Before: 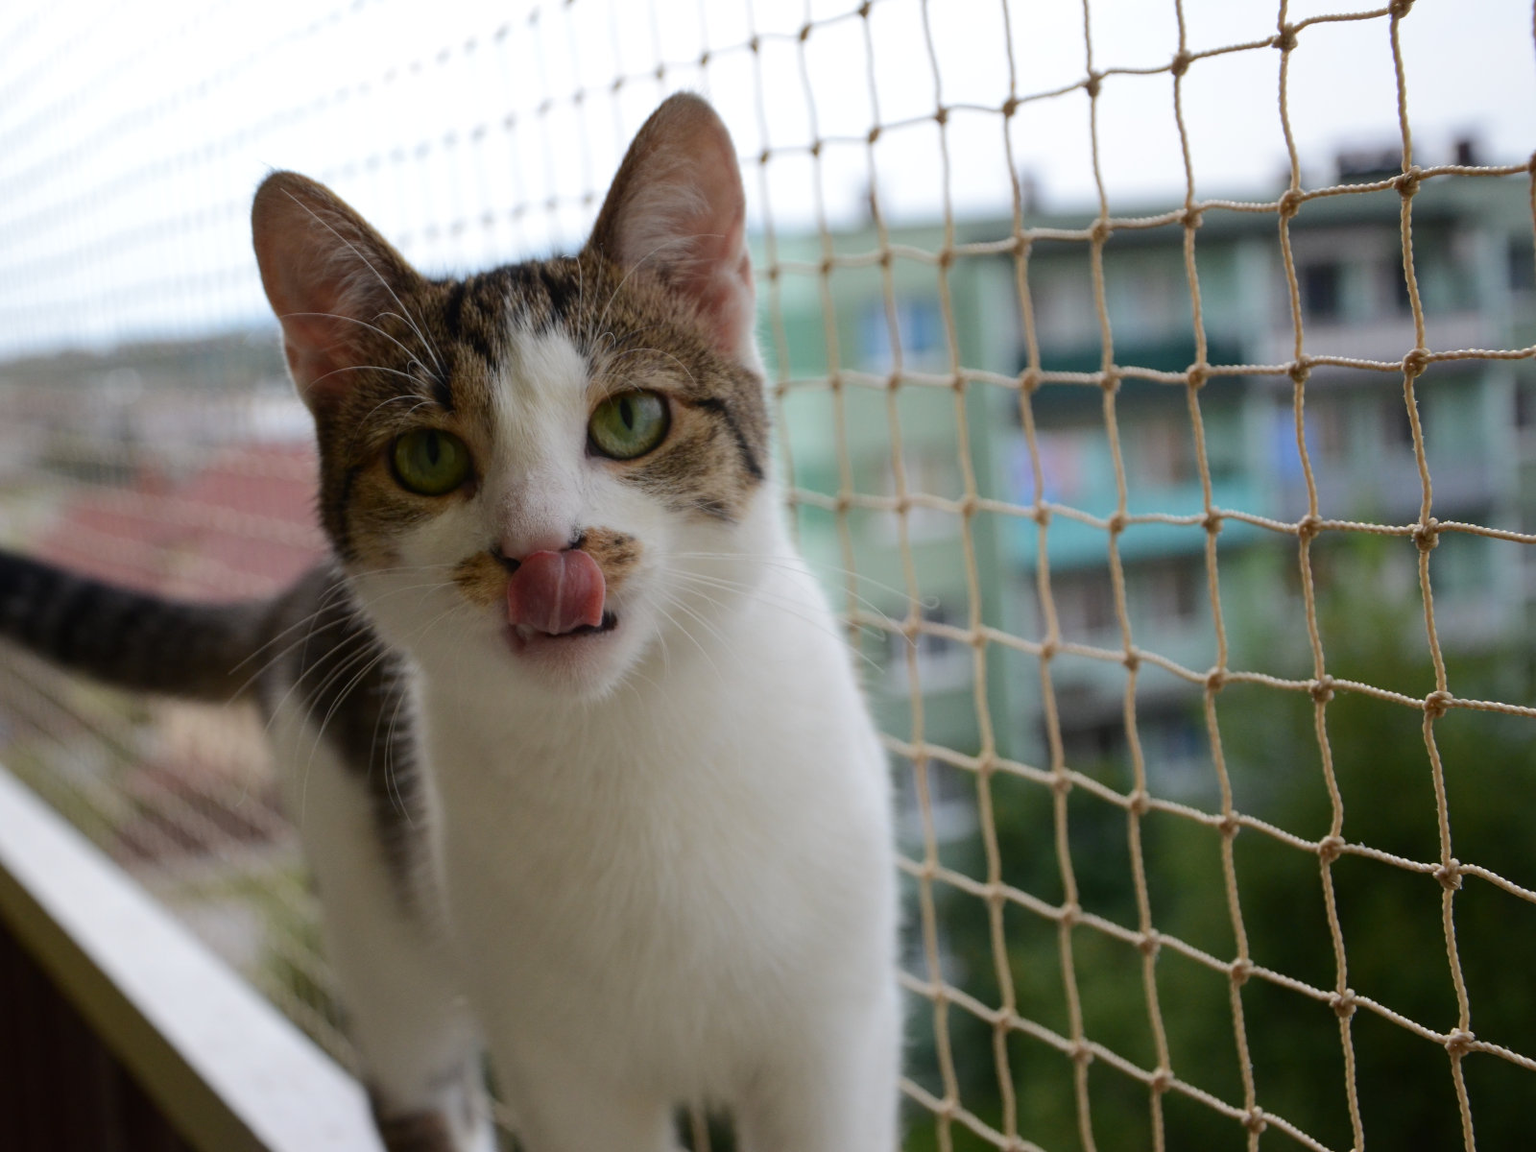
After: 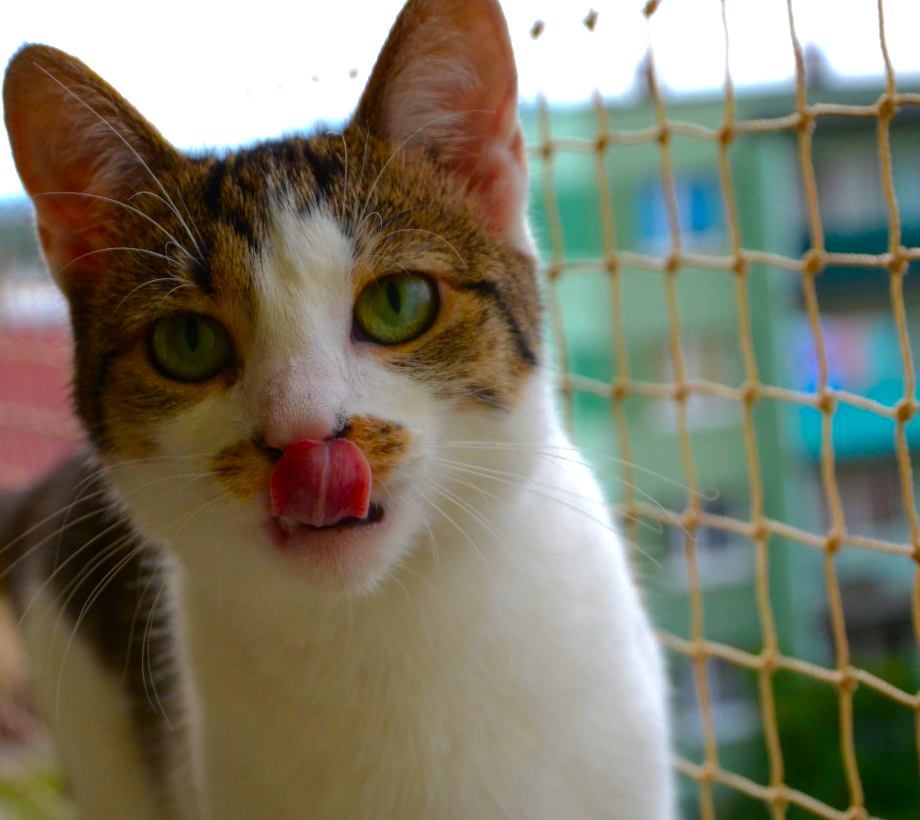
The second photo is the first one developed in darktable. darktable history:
color balance rgb: shadows lift › luminance -10.366%, shadows fall-off 298.949%, white fulcrum 1.99 EV, highlights fall-off 298.281%, linear chroma grading › global chroma 14.734%, perceptual saturation grading › global saturation 30.041%, perceptual brilliance grading › highlights 47.217%, perceptual brilliance grading › mid-tones 21.623%, perceptual brilliance grading › shadows -6.765%, mask middle-gray fulcrum 99.941%, global vibrance 20%, contrast gray fulcrum 38.299%
crop: left 16.221%, top 11.239%, right 26.22%, bottom 20.408%
color correction: highlights b* 0.043, saturation 1.36
